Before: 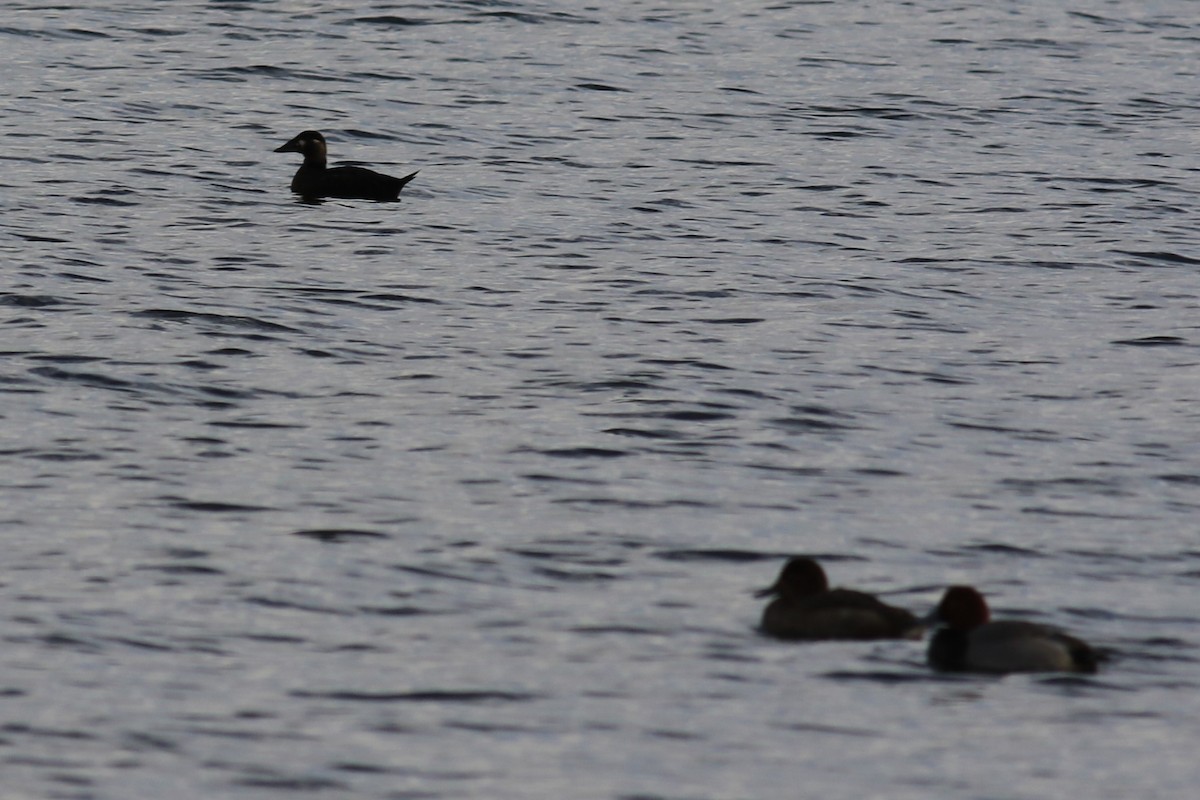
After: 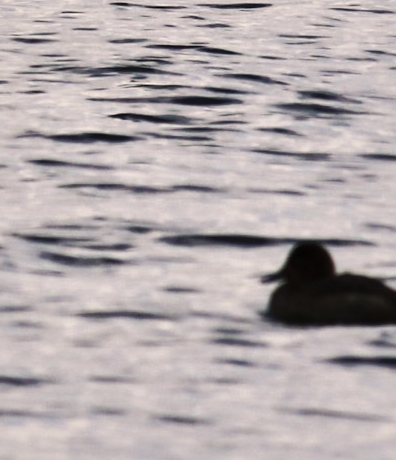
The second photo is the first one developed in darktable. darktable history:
shadows and highlights: shadows 36.52, highlights -27.39, soften with gaussian
crop: left 41.102%, top 39.435%, right 25.823%, bottom 2.953%
color correction: highlights a* 5.55, highlights b* 5.23, saturation 0.635
local contrast: mode bilateral grid, contrast 49, coarseness 51, detail 150%, midtone range 0.2
exposure: black level correction -0.002, exposure 0.545 EV, compensate highlight preservation false
base curve: curves: ch0 [(0, 0) (0.032, 0.025) (0.121, 0.166) (0.206, 0.329) (0.605, 0.79) (1, 1)], preserve colors none
velvia: on, module defaults
